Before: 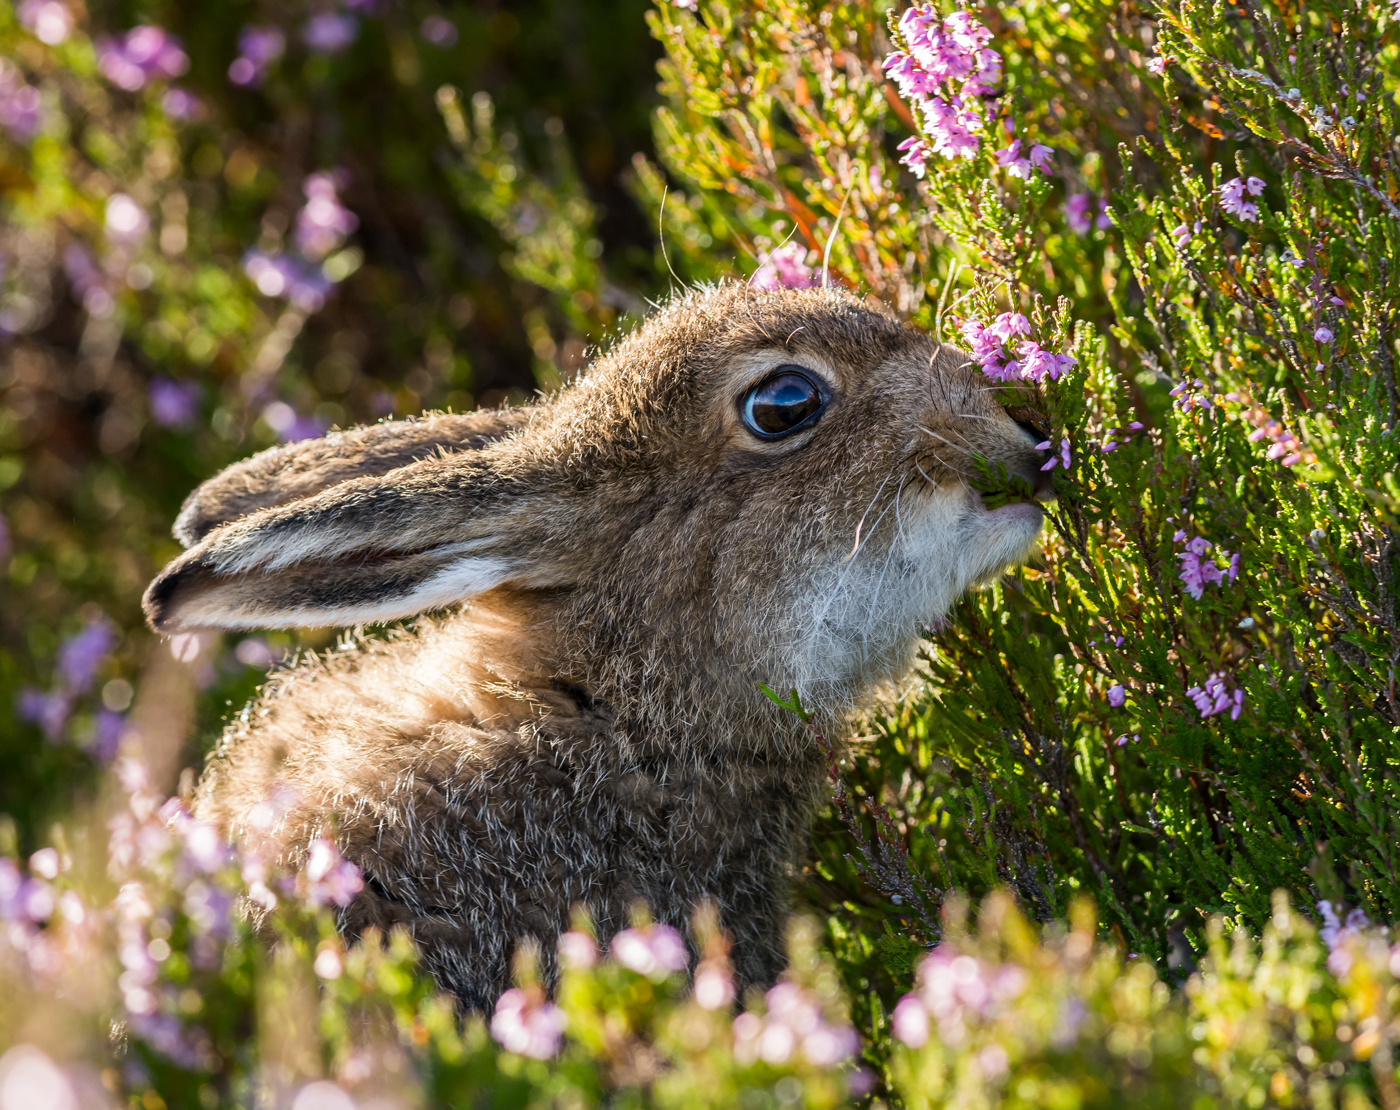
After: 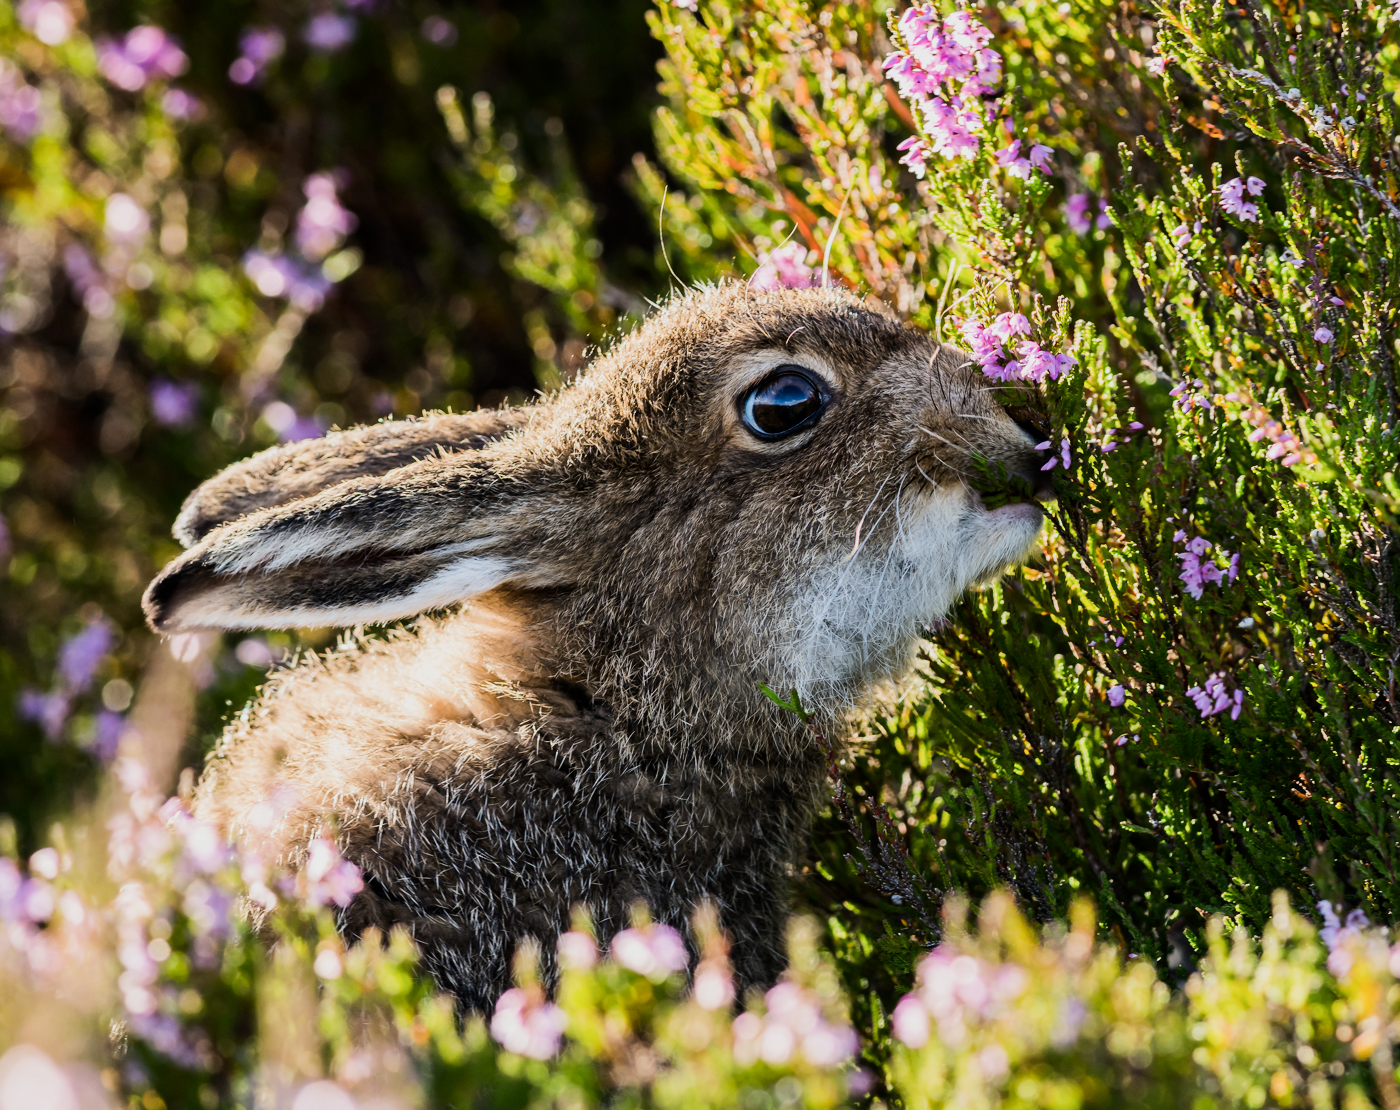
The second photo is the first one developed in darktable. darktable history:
filmic rgb: black relative exposure -16 EV, white relative exposure 4.97 EV, hardness 6.25
tone equalizer: -8 EV -0.75 EV, -7 EV -0.7 EV, -6 EV -0.6 EV, -5 EV -0.4 EV, -3 EV 0.4 EV, -2 EV 0.6 EV, -1 EV 0.7 EV, +0 EV 0.75 EV, edges refinement/feathering 500, mask exposure compensation -1.57 EV, preserve details no
